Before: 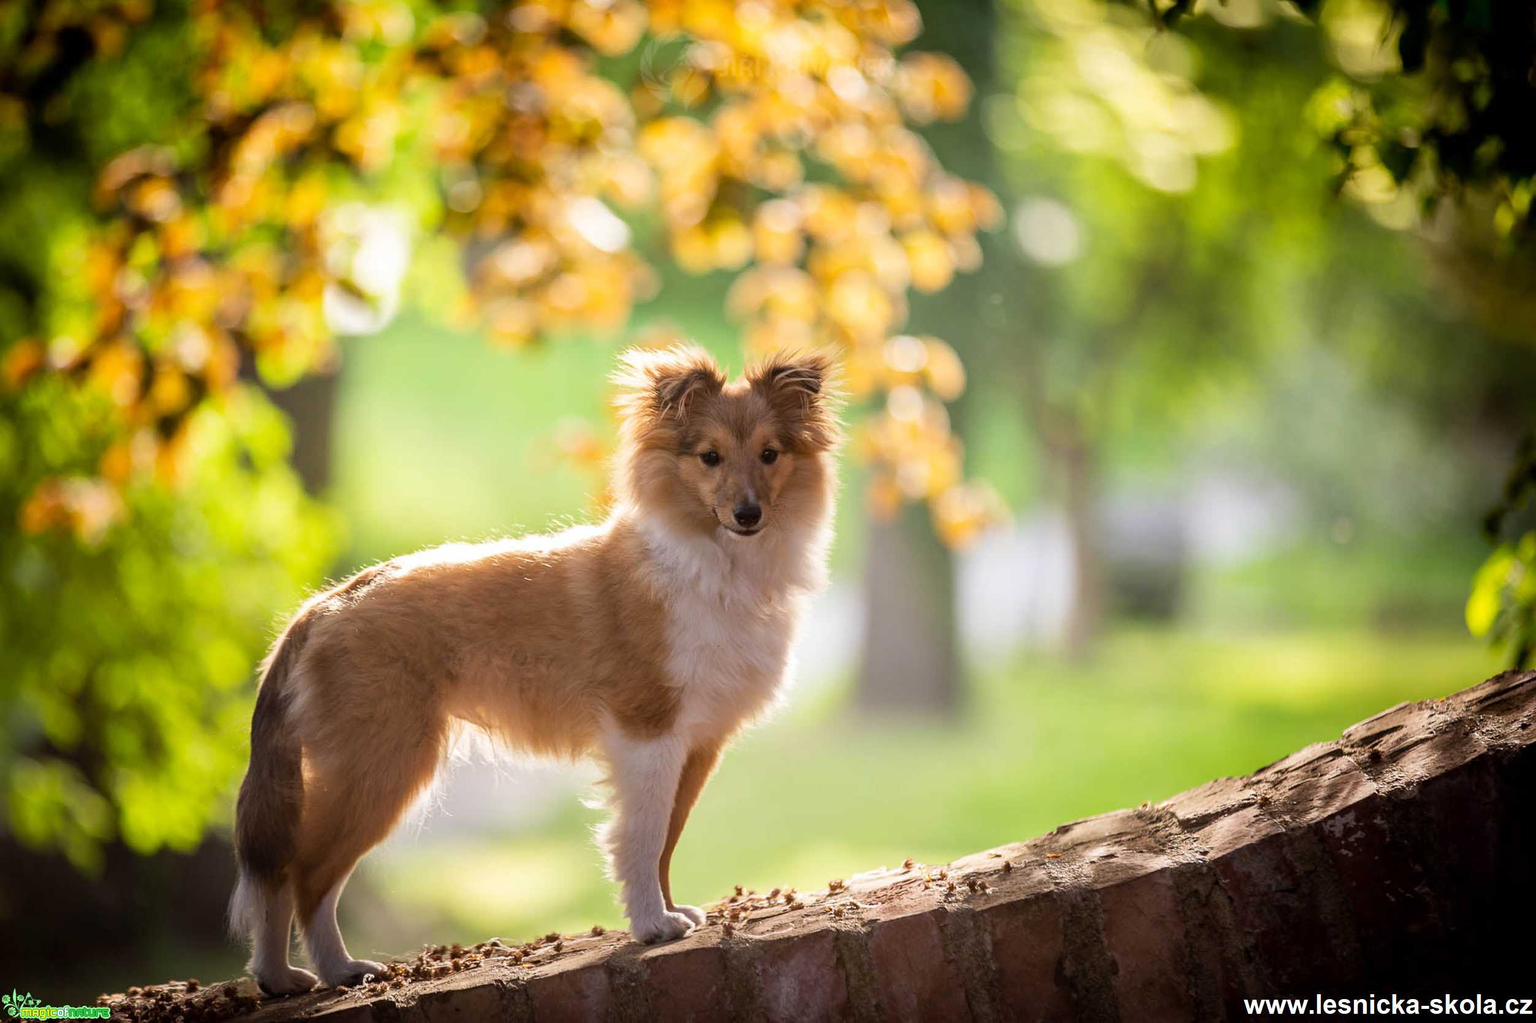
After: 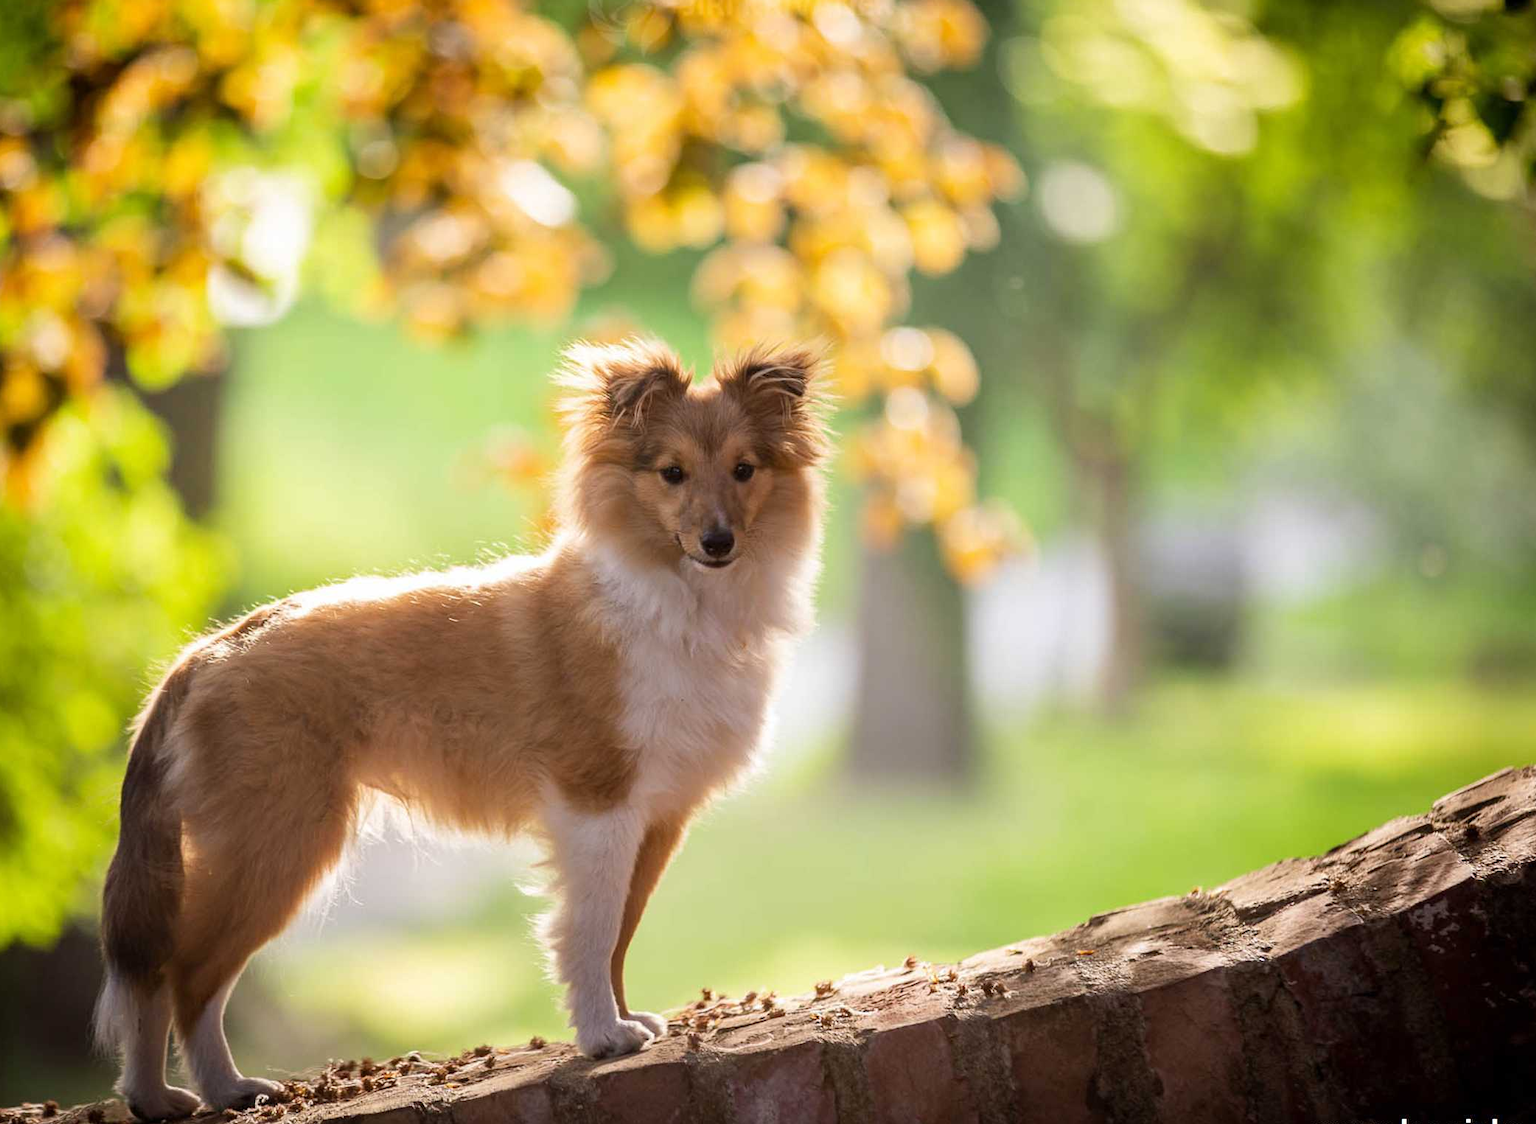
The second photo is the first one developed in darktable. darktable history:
crop: left 9.84%, top 6.279%, right 6.948%, bottom 2.282%
